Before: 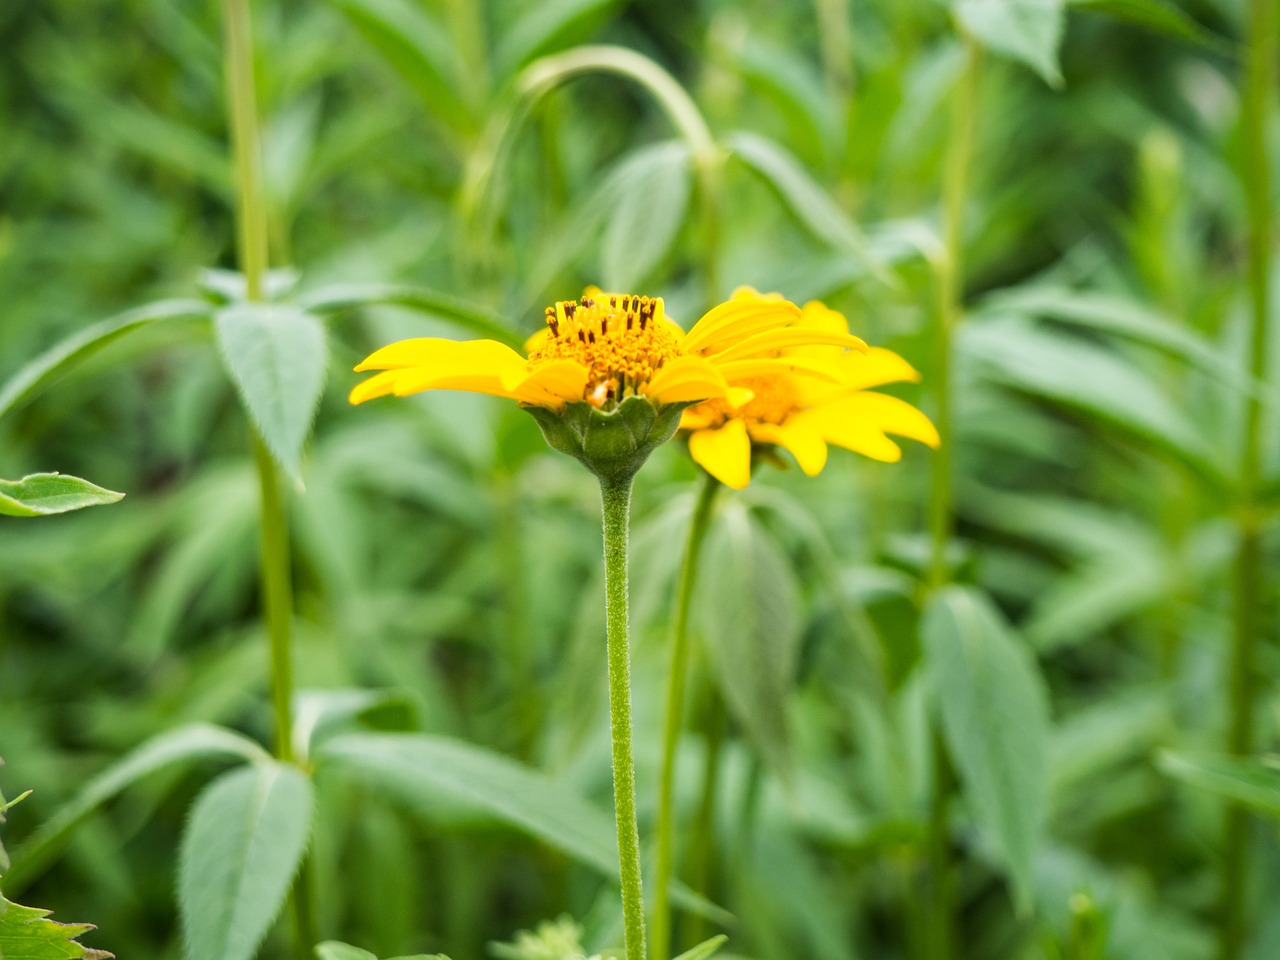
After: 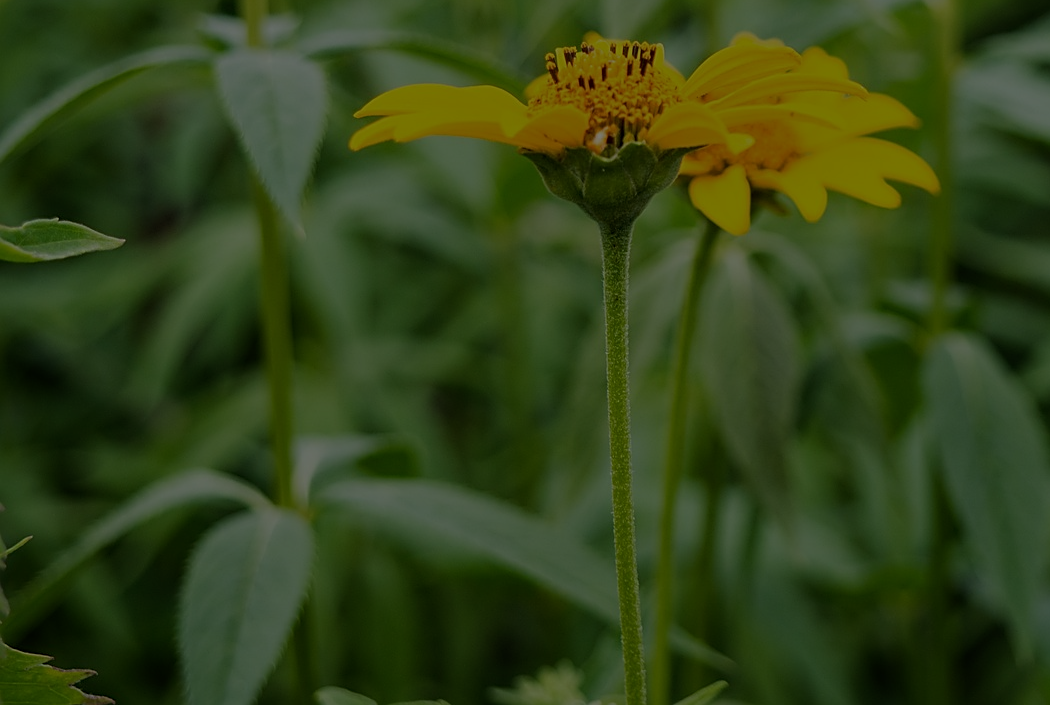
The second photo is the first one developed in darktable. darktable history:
exposure: exposure -2.415 EV, compensate highlight preservation false
crop: top 26.507%, right 17.953%
sharpen: on, module defaults
